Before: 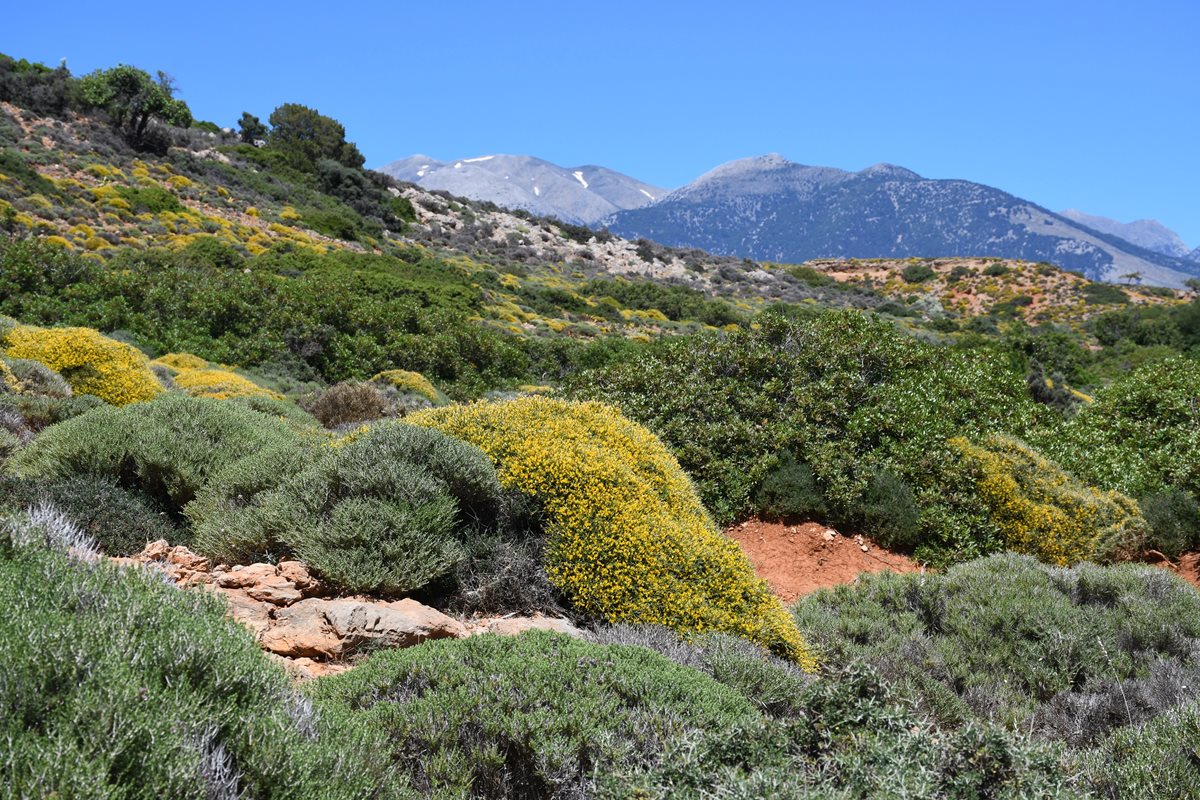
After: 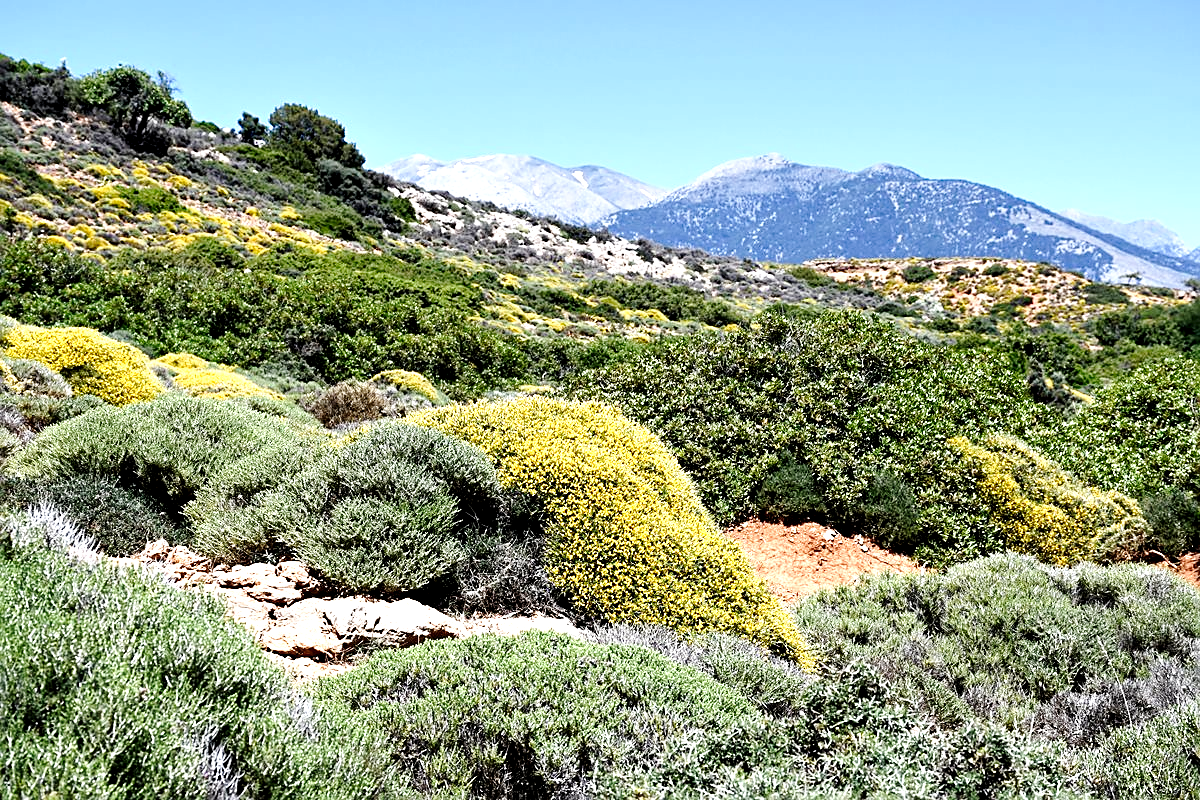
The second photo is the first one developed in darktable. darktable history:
local contrast: highlights 180%, shadows 141%, detail 140%, midtone range 0.261
sharpen: on, module defaults
base curve: curves: ch0 [(0, 0) (0.028, 0.03) (0.121, 0.232) (0.46, 0.748) (0.859, 0.968) (1, 1)], preserve colors none
